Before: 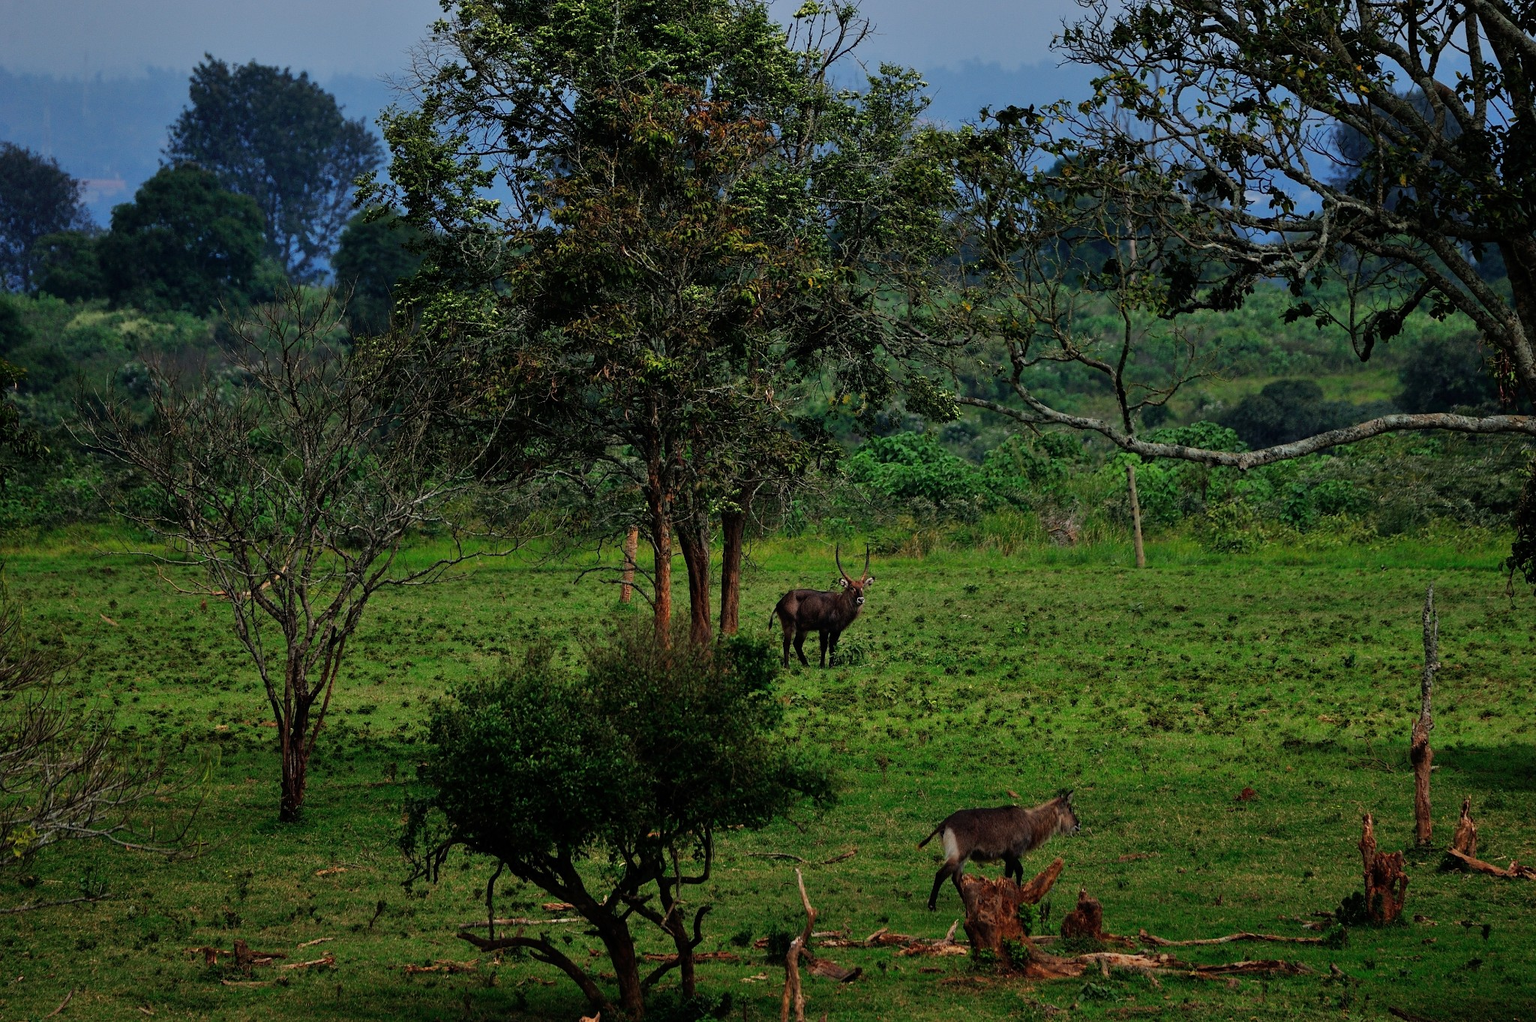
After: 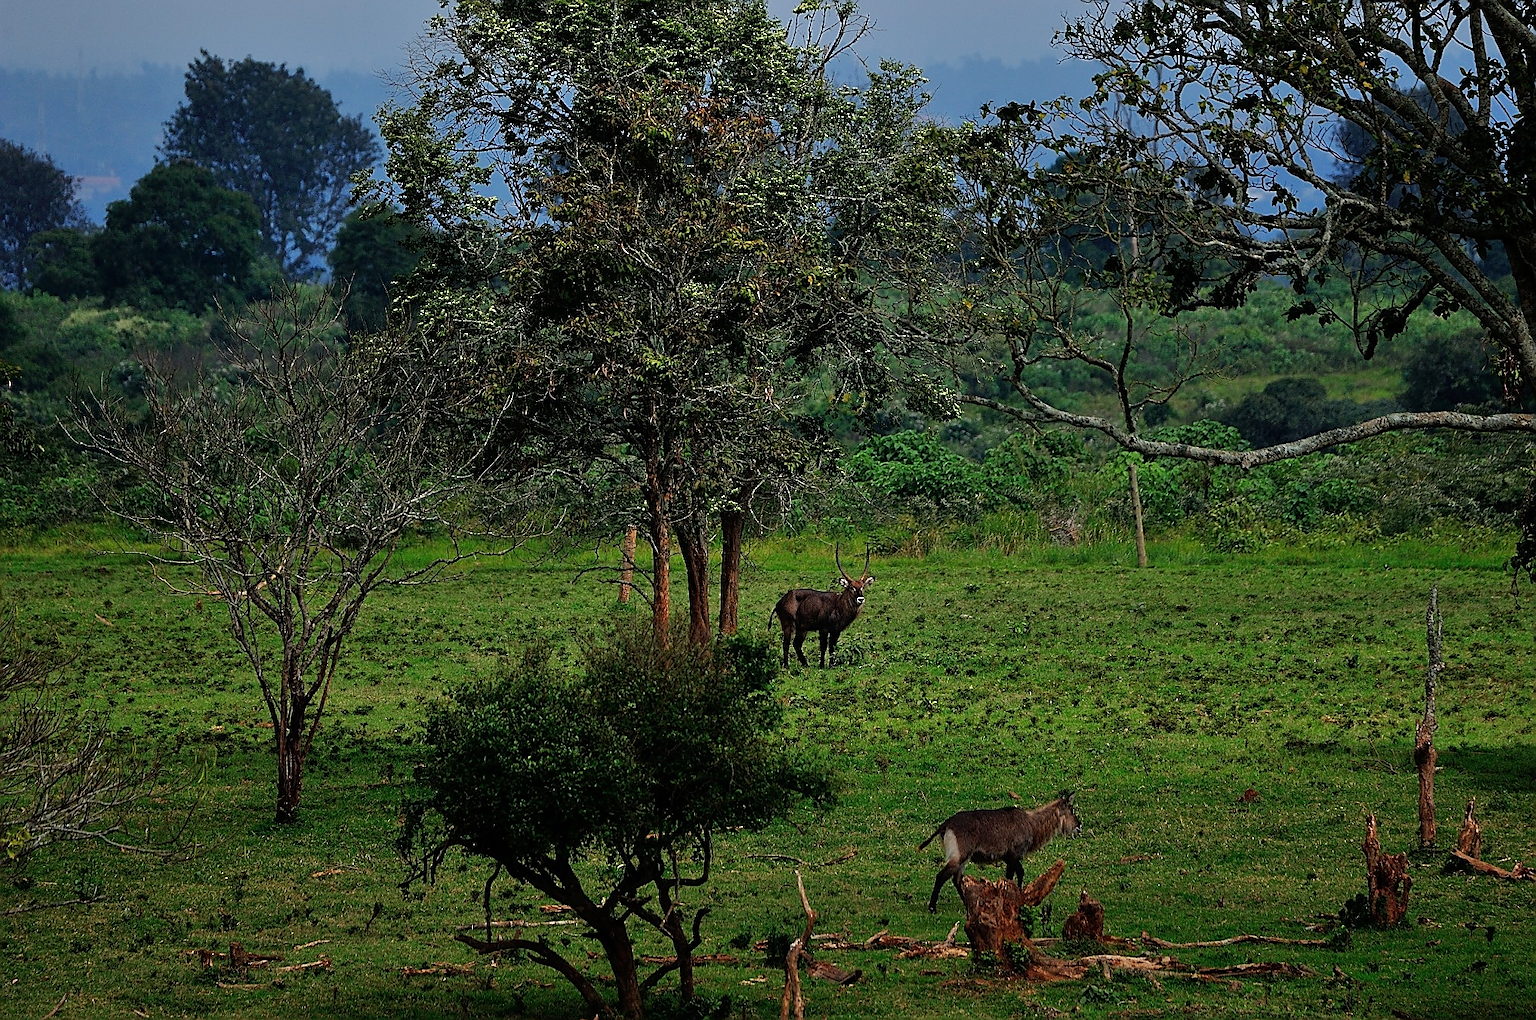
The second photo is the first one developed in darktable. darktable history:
crop: left 0.434%, top 0.485%, right 0.244%, bottom 0.386%
sharpen: radius 1.4, amount 1.25, threshold 0.7
